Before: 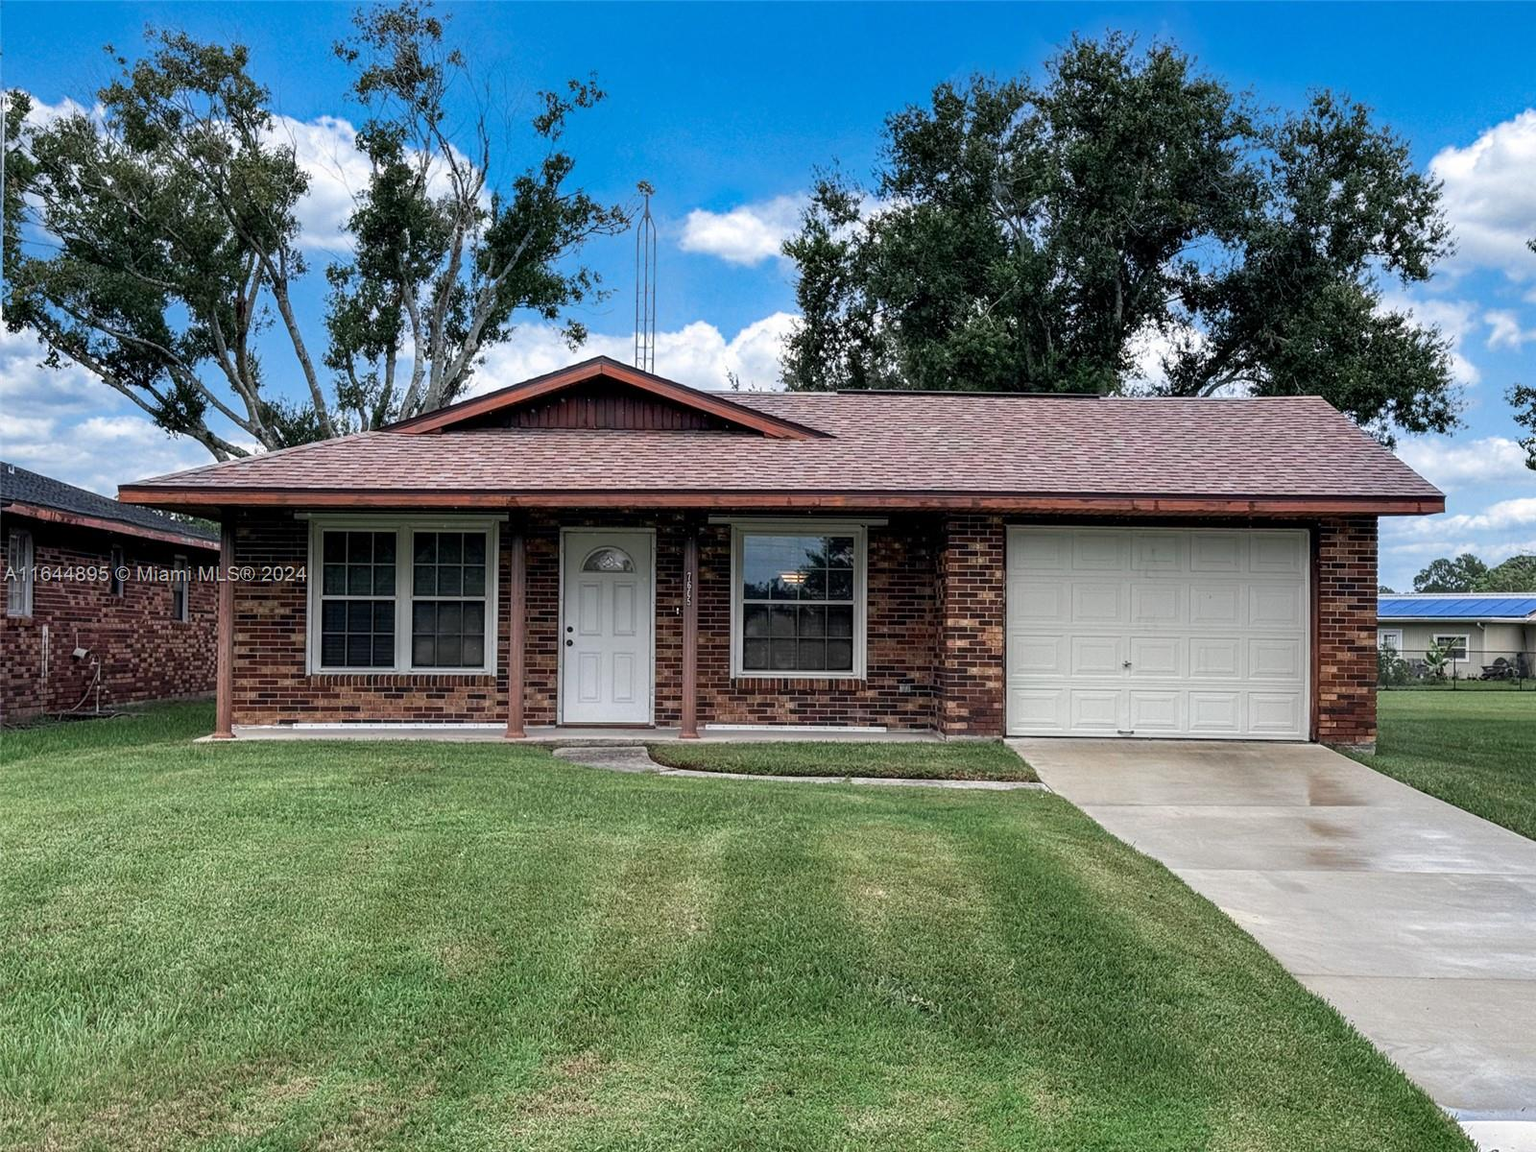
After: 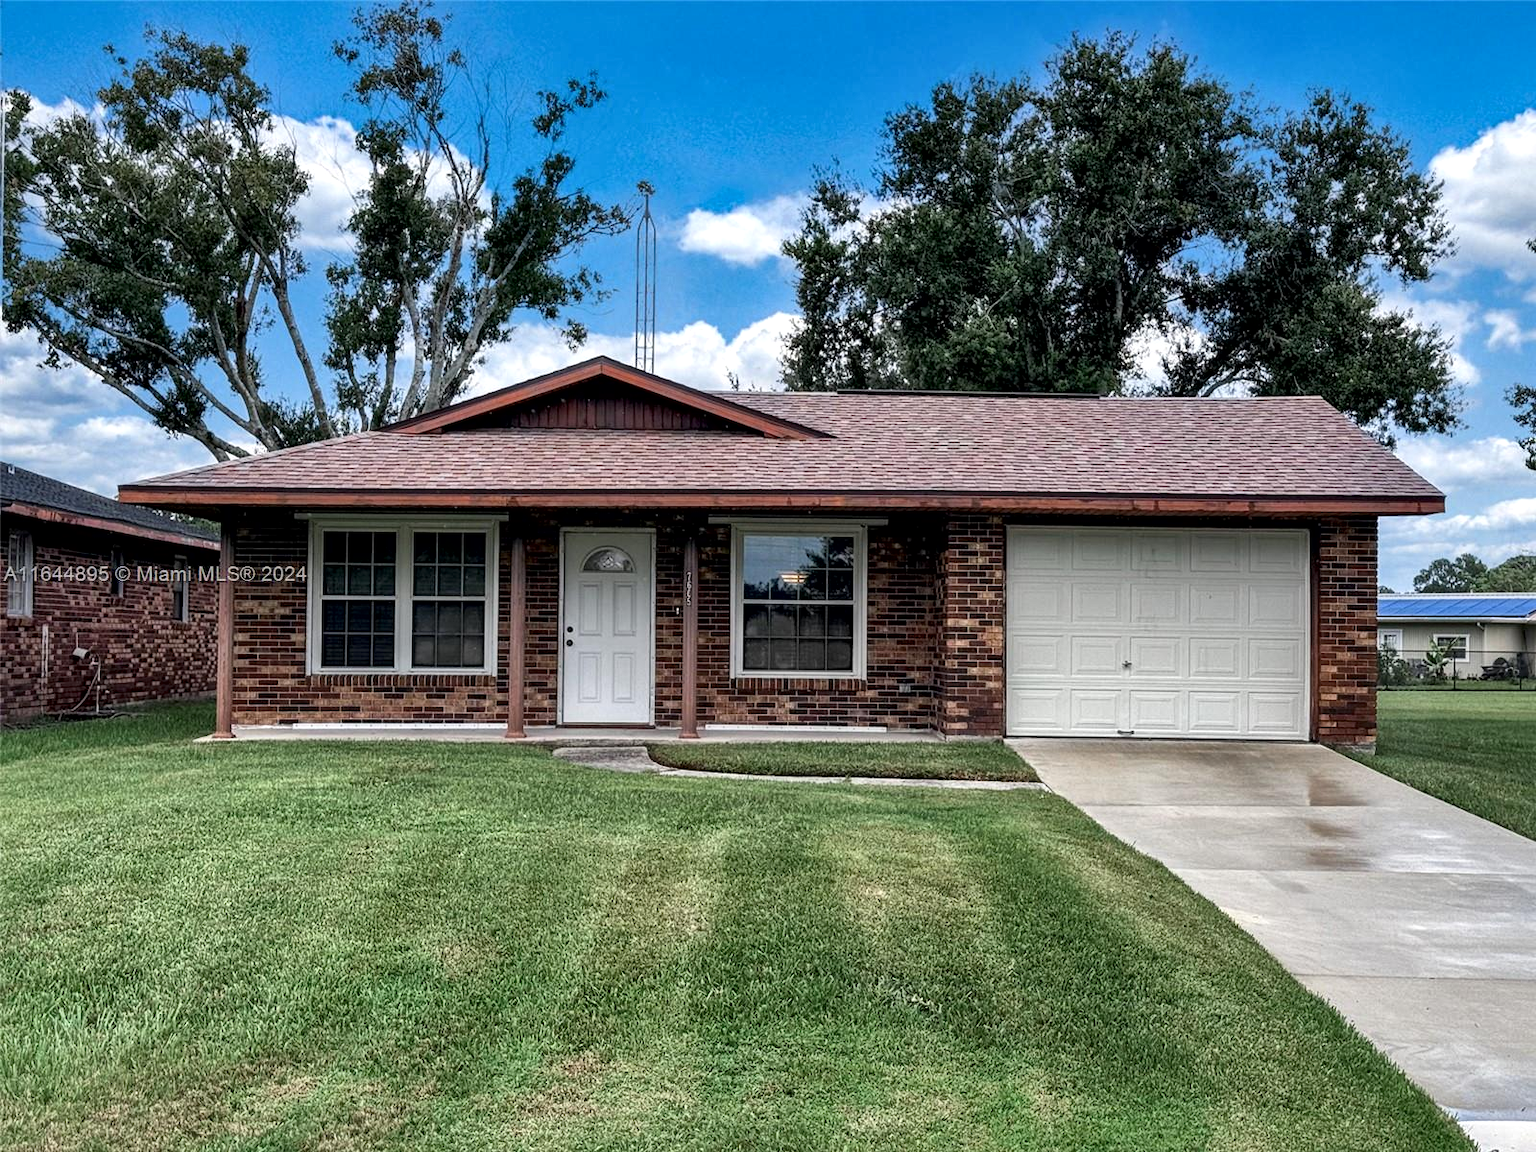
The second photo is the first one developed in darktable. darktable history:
local contrast: mode bilateral grid, contrast 19, coarseness 51, detail 162%, midtone range 0.2
